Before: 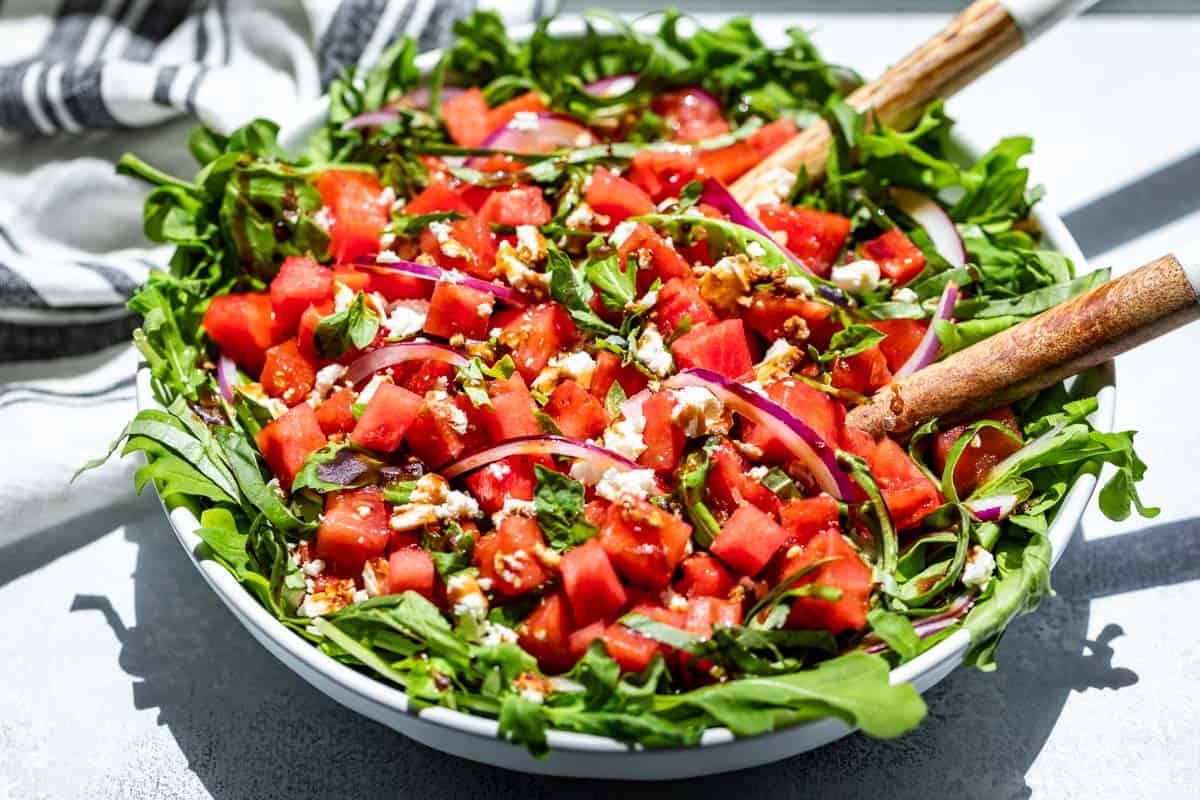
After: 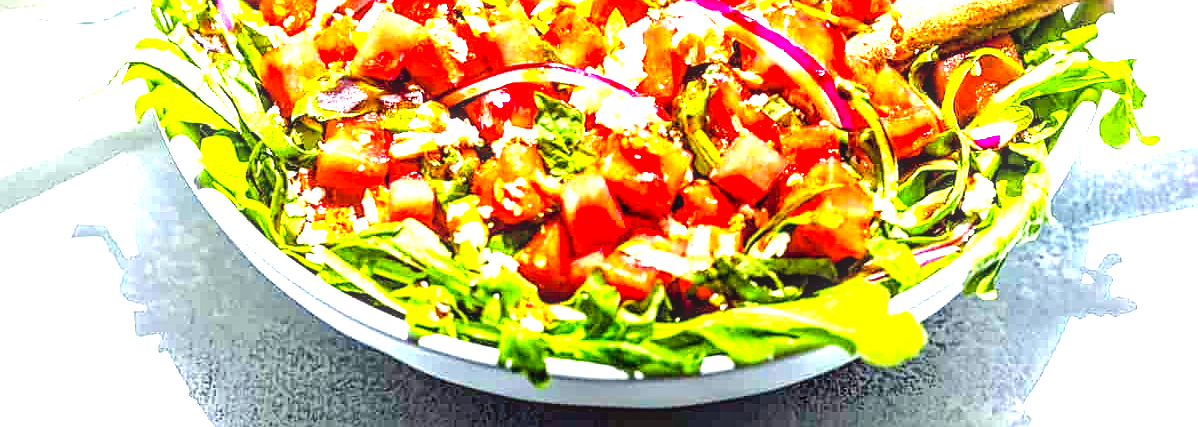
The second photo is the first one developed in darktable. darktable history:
local contrast: detail 130%
color balance rgb: perceptual saturation grading › global saturation 31.313%, perceptual brilliance grading › highlights 6.587%, perceptual brilliance grading › mid-tones 16.476%, perceptual brilliance grading › shadows -5.223%
sharpen: on, module defaults
color correction: highlights a* -1.16, highlights b* 4.54, shadows a* 3.64
shadows and highlights: radius 335.03, shadows 63.63, highlights 6.3, compress 88.04%, soften with gaussian
crop and rotate: top 46.578%, right 0.085%
exposure: black level correction 0.002, exposure 1.988 EV, compensate highlight preservation false
